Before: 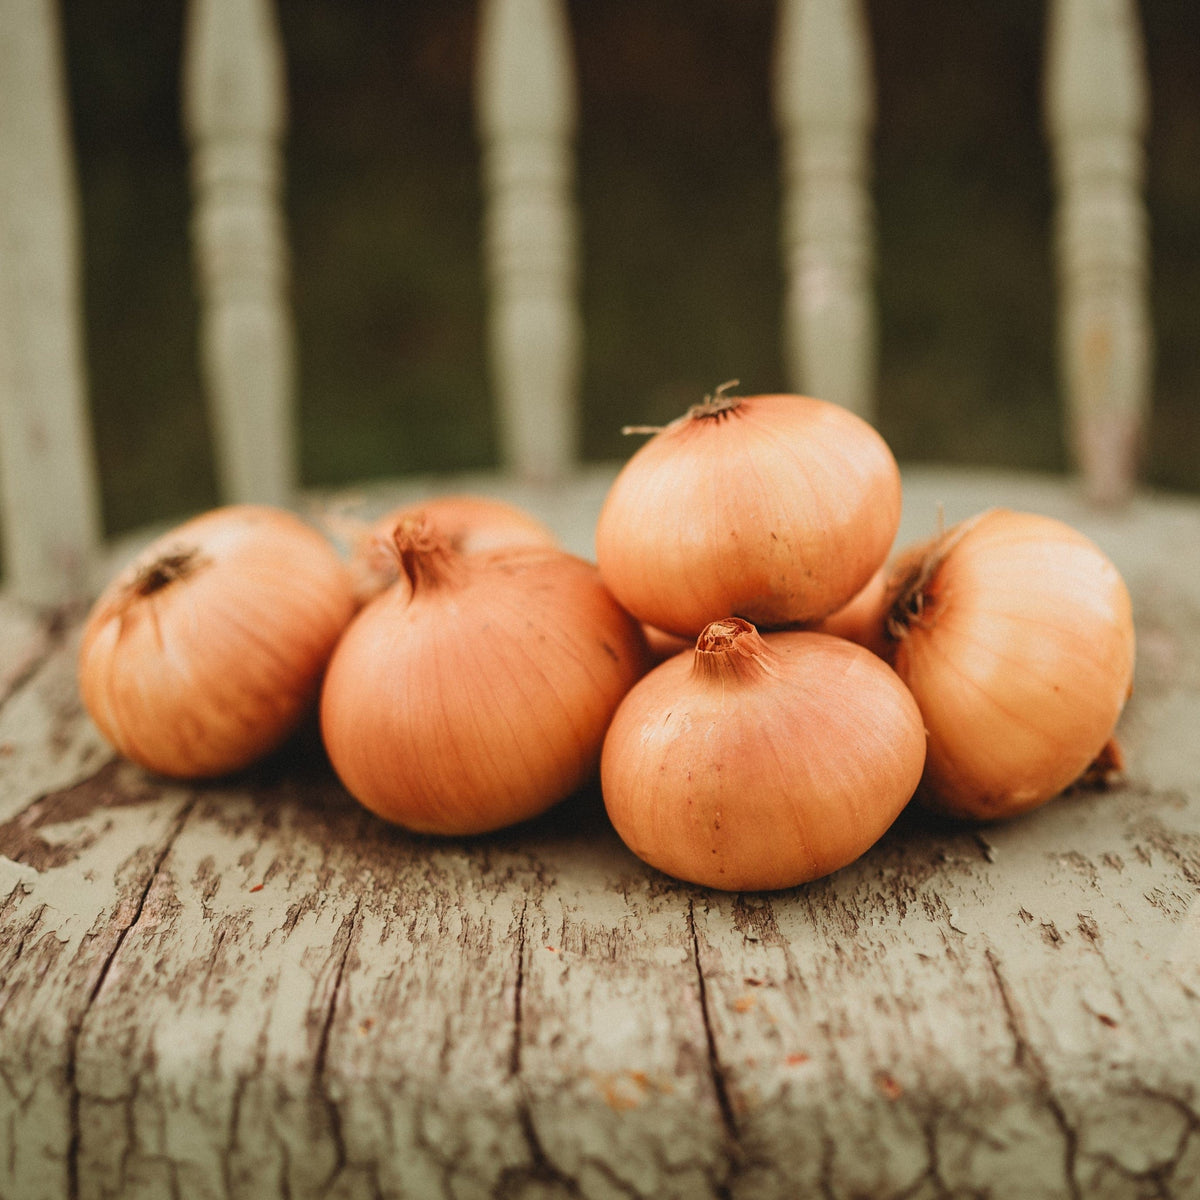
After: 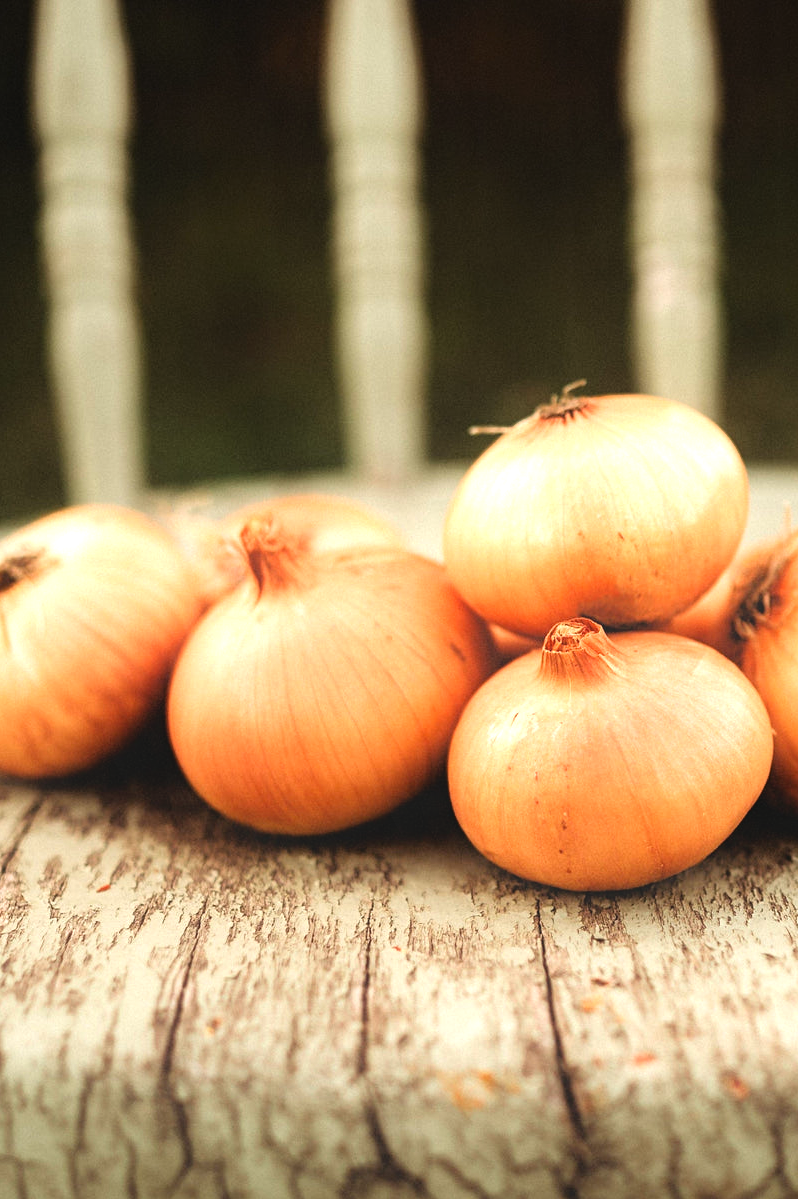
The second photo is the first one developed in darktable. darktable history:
contrast equalizer: octaves 7, y [[0.439, 0.44, 0.442, 0.457, 0.493, 0.498], [0.5 ×6], [0.5 ×6], [0 ×6], [0 ×6]]
tone equalizer: -8 EV -1.04 EV, -7 EV -1.02 EV, -6 EV -0.848 EV, -5 EV -0.584 EV, -3 EV 0.606 EV, -2 EV 0.842 EV, -1 EV 0.997 EV, +0 EV 1.08 EV, luminance estimator HSV value / RGB max
crop and rotate: left 12.794%, right 20.641%
